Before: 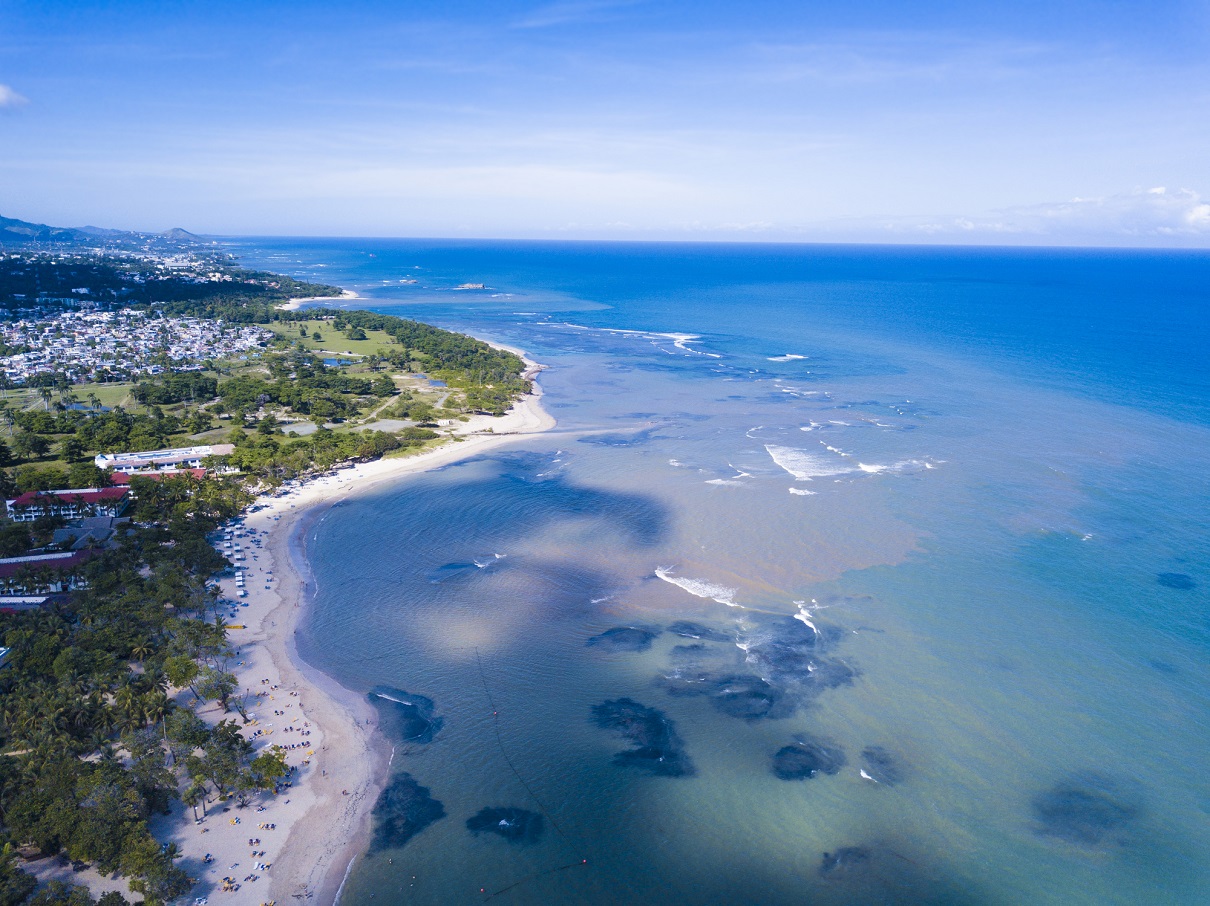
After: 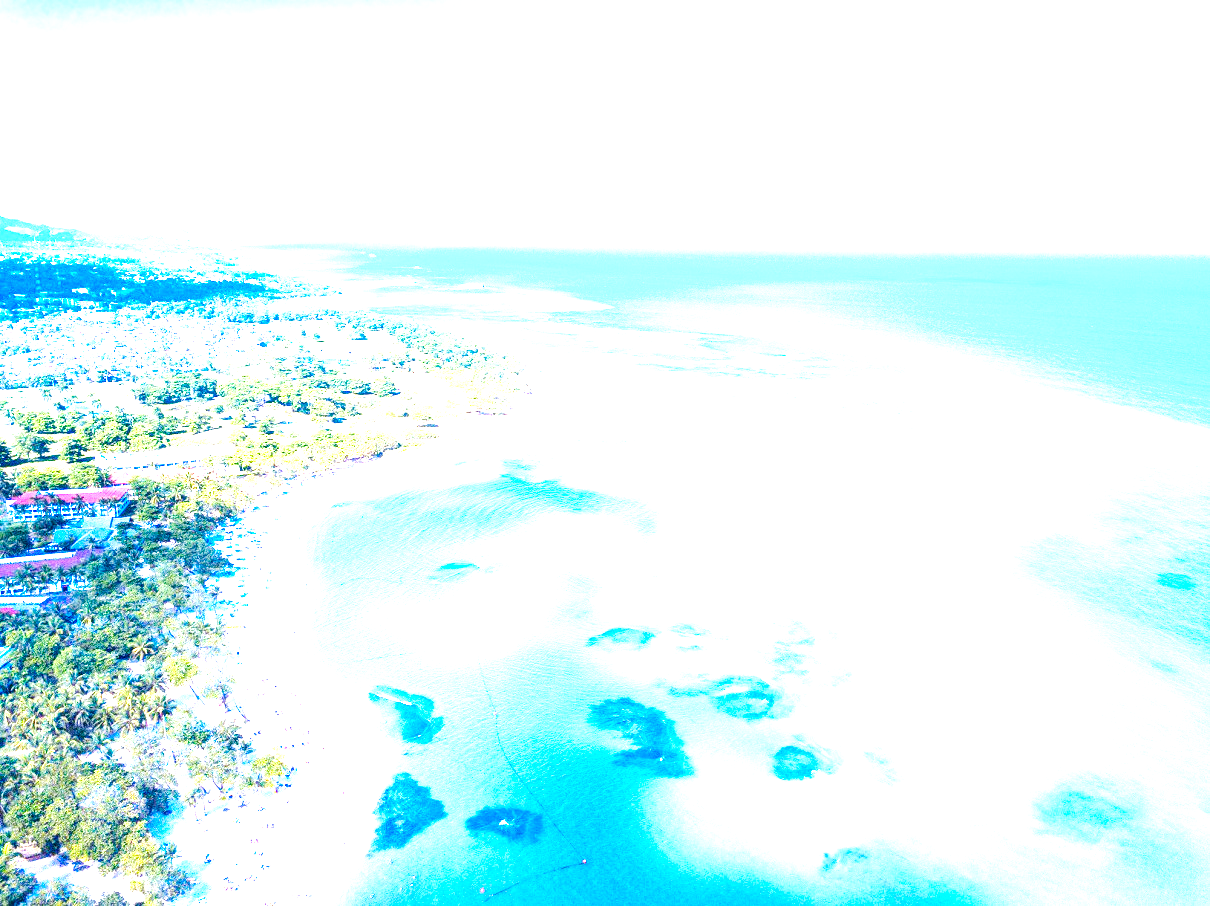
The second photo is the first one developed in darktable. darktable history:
levels: levels [0, 0.435, 0.917]
local contrast: on, module defaults
base curve: curves: ch0 [(0, 0.003) (0.001, 0.002) (0.006, 0.004) (0.02, 0.022) (0.048, 0.086) (0.094, 0.234) (0.162, 0.431) (0.258, 0.629) (0.385, 0.8) (0.548, 0.918) (0.751, 0.988) (1, 1)], preserve colors none
exposure: black level correction 0, exposure 1.7 EV, compensate exposure bias true, compensate highlight preservation false
